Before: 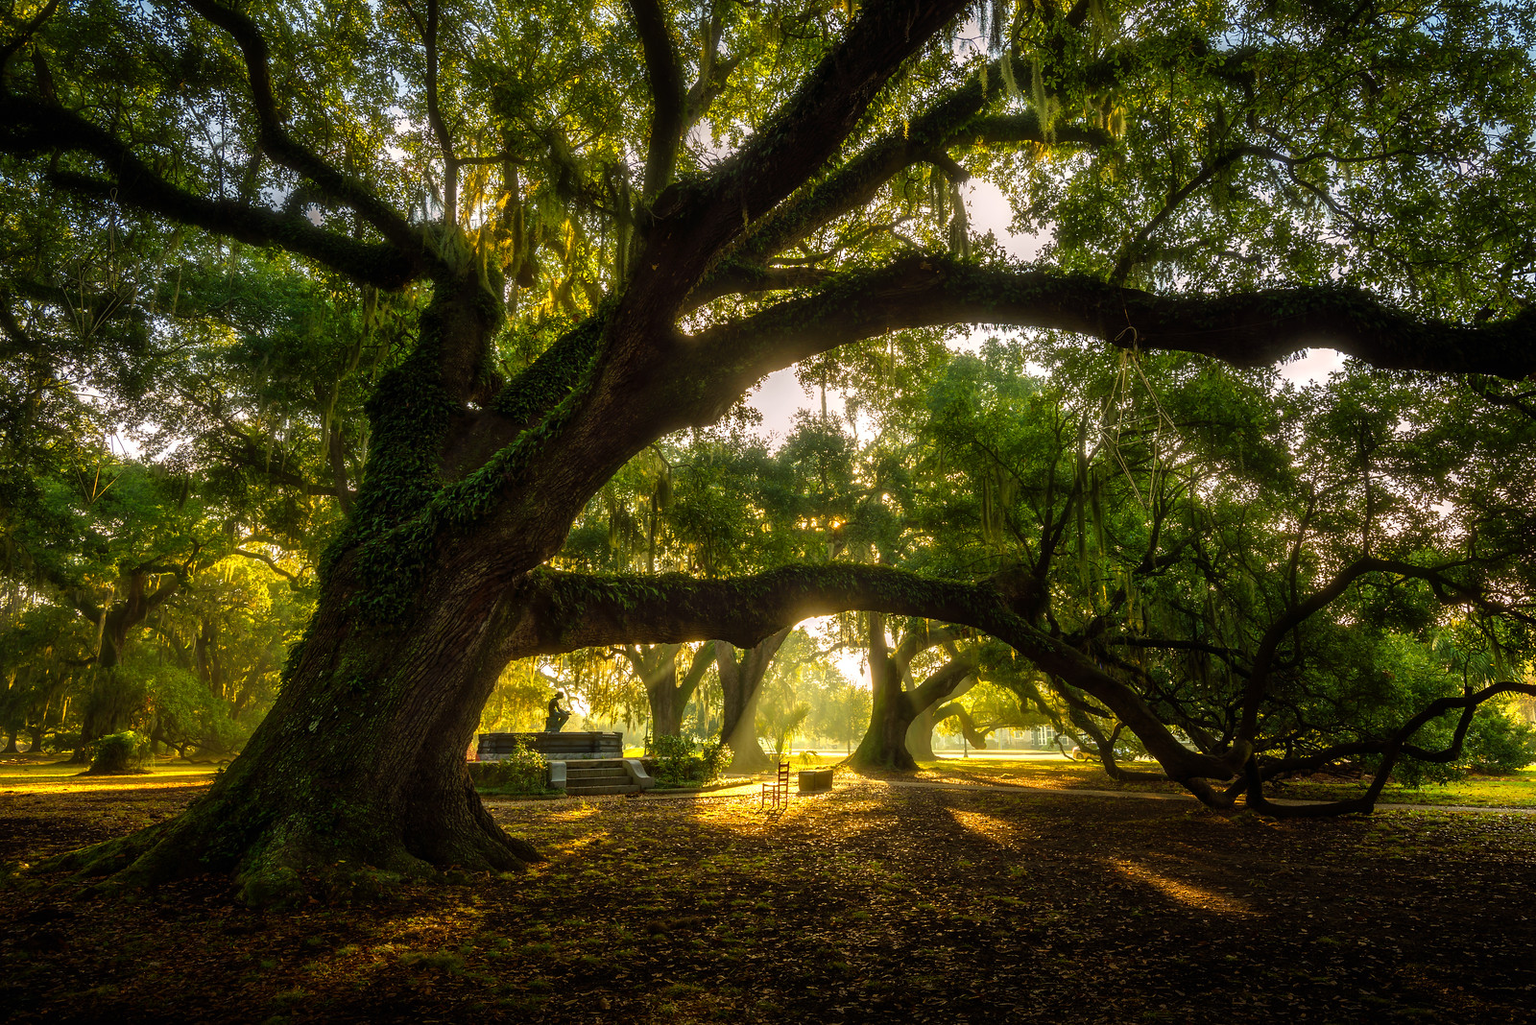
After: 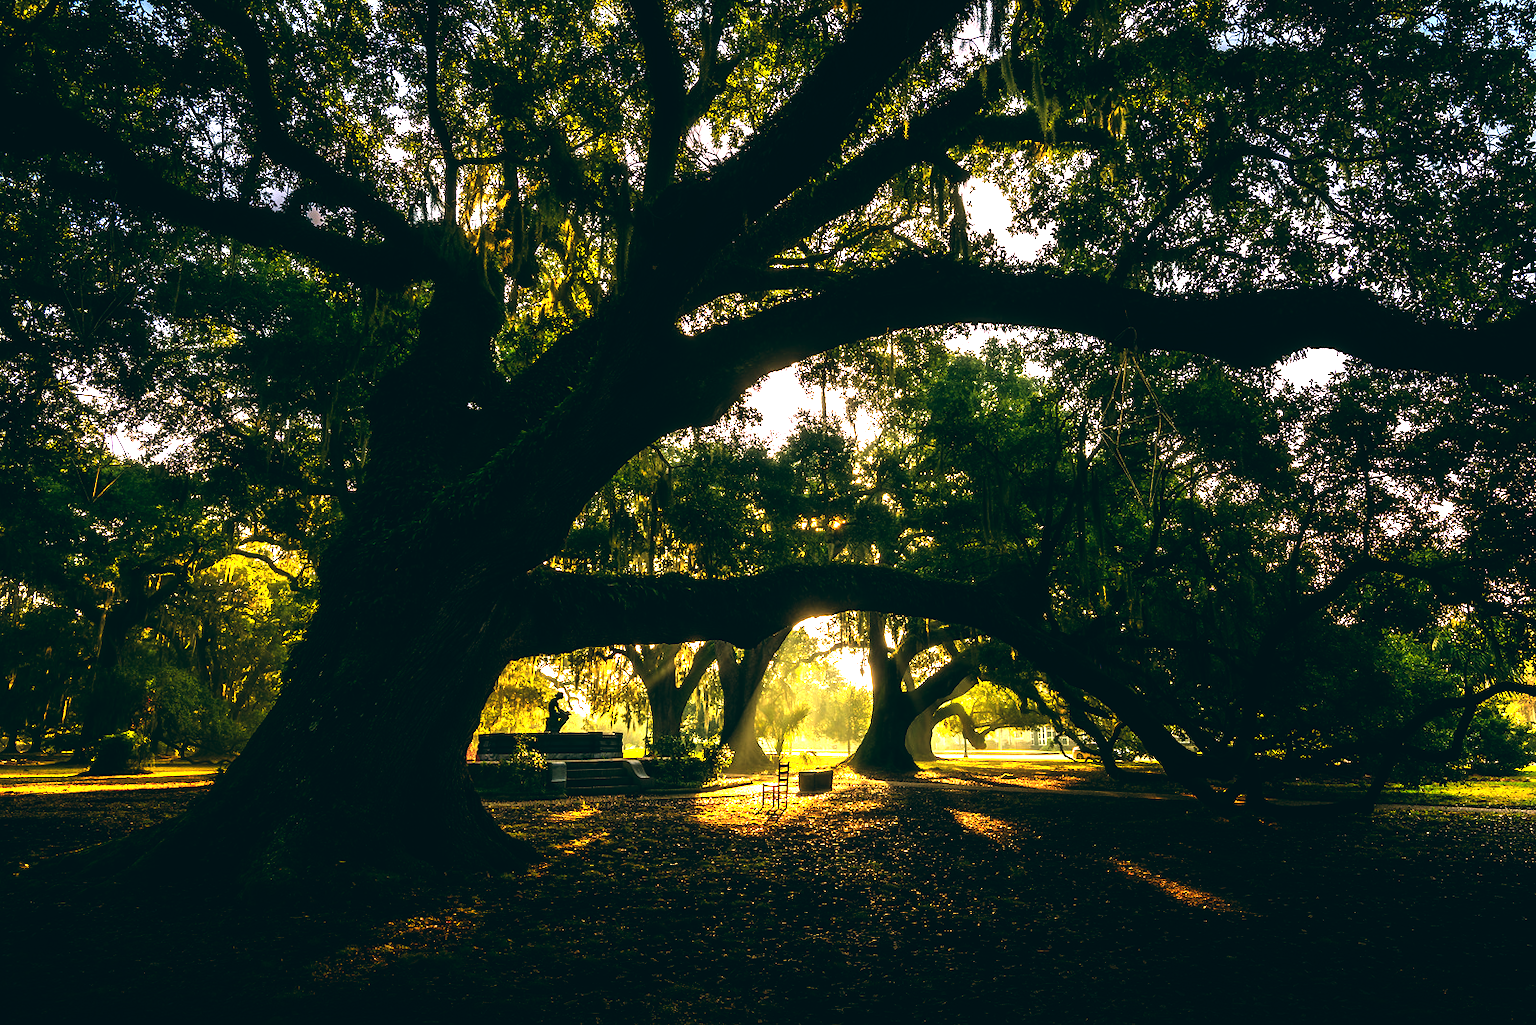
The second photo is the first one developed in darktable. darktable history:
shadows and highlights: shadows -21.3, highlights 100, soften with gaussian
color balance: lift [1.016, 0.983, 1, 1.017], gamma [0.78, 1.018, 1.043, 0.957], gain [0.786, 1.063, 0.937, 1.017], input saturation 118.26%, contrast 13.43%, contrast fulcrum 21.62%, output saturation 82.76%
tone equalizer: -8 EV -1.08 EV, -7 EV -1.01 EV, -6 EV -0.867 EV, -5 EV -0.578 EV, -3 EV 0.578 EV, -2 EV 0.867 EV, -1 EV 1.01 EV, +0 EV 1.08 EV, edges refinement/feathering 500, mask exposure compensation -1.57 EV, preserve details no
